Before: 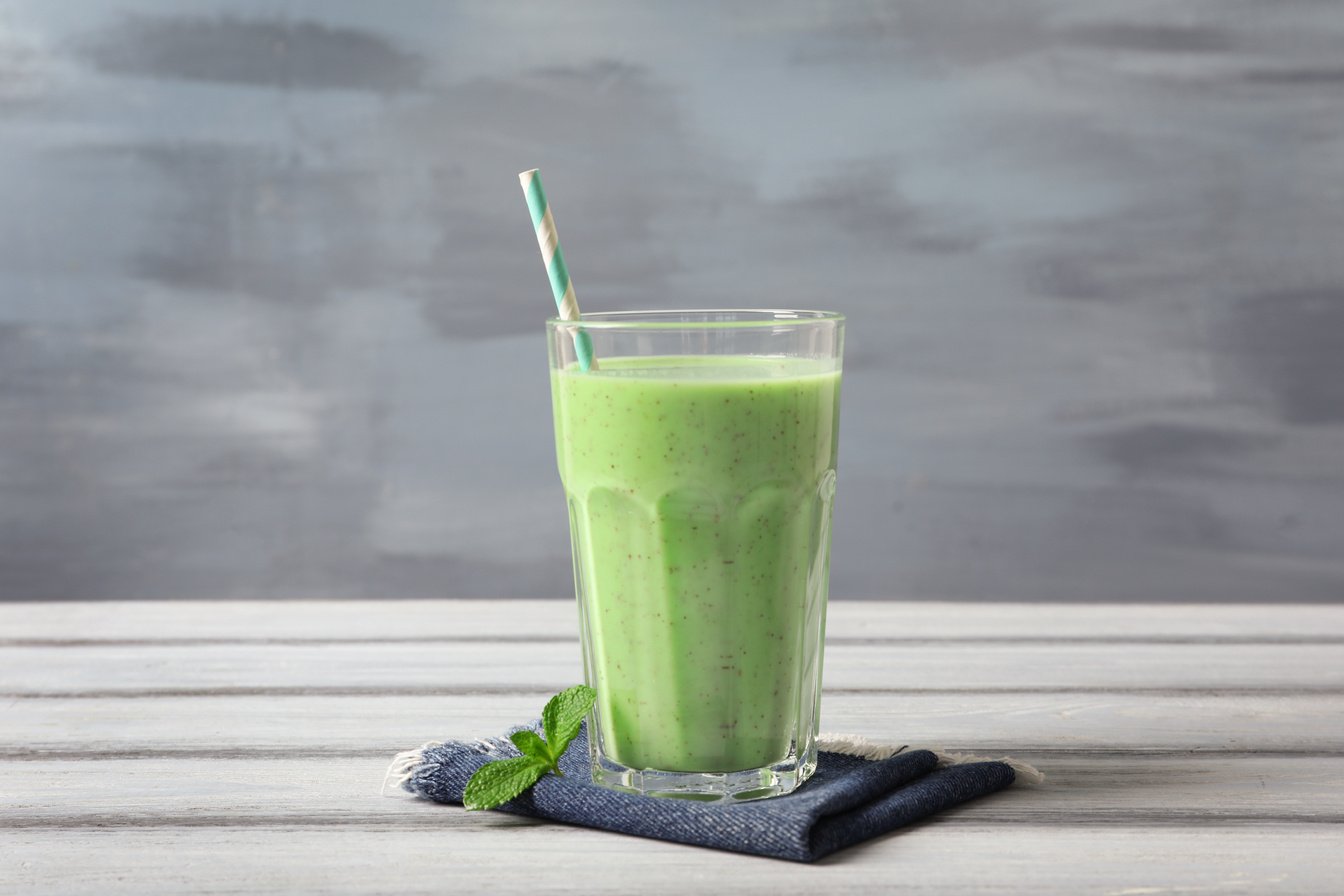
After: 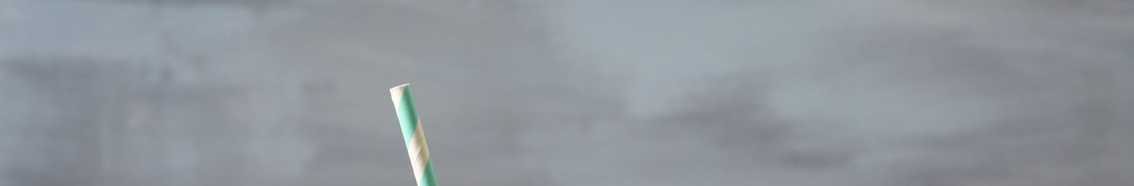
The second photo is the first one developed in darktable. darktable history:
crop and rotate: left 9.672%, top 9.576%, right 5.945%, bottom 69.562%
